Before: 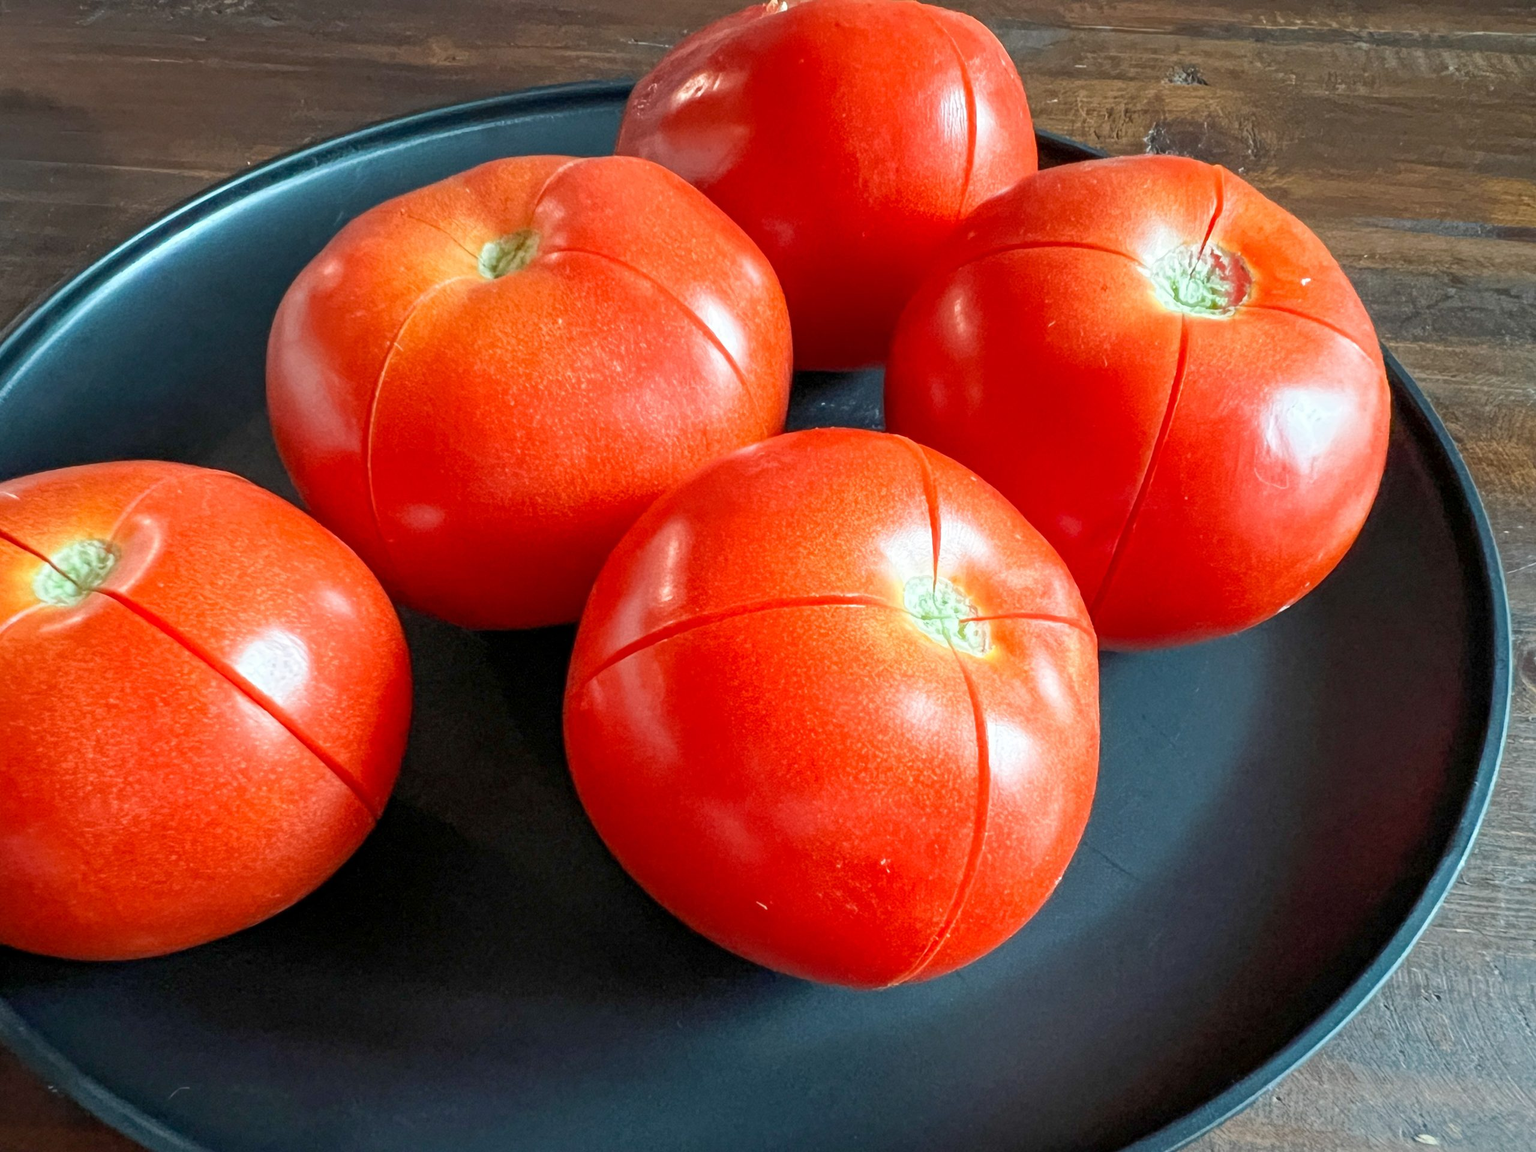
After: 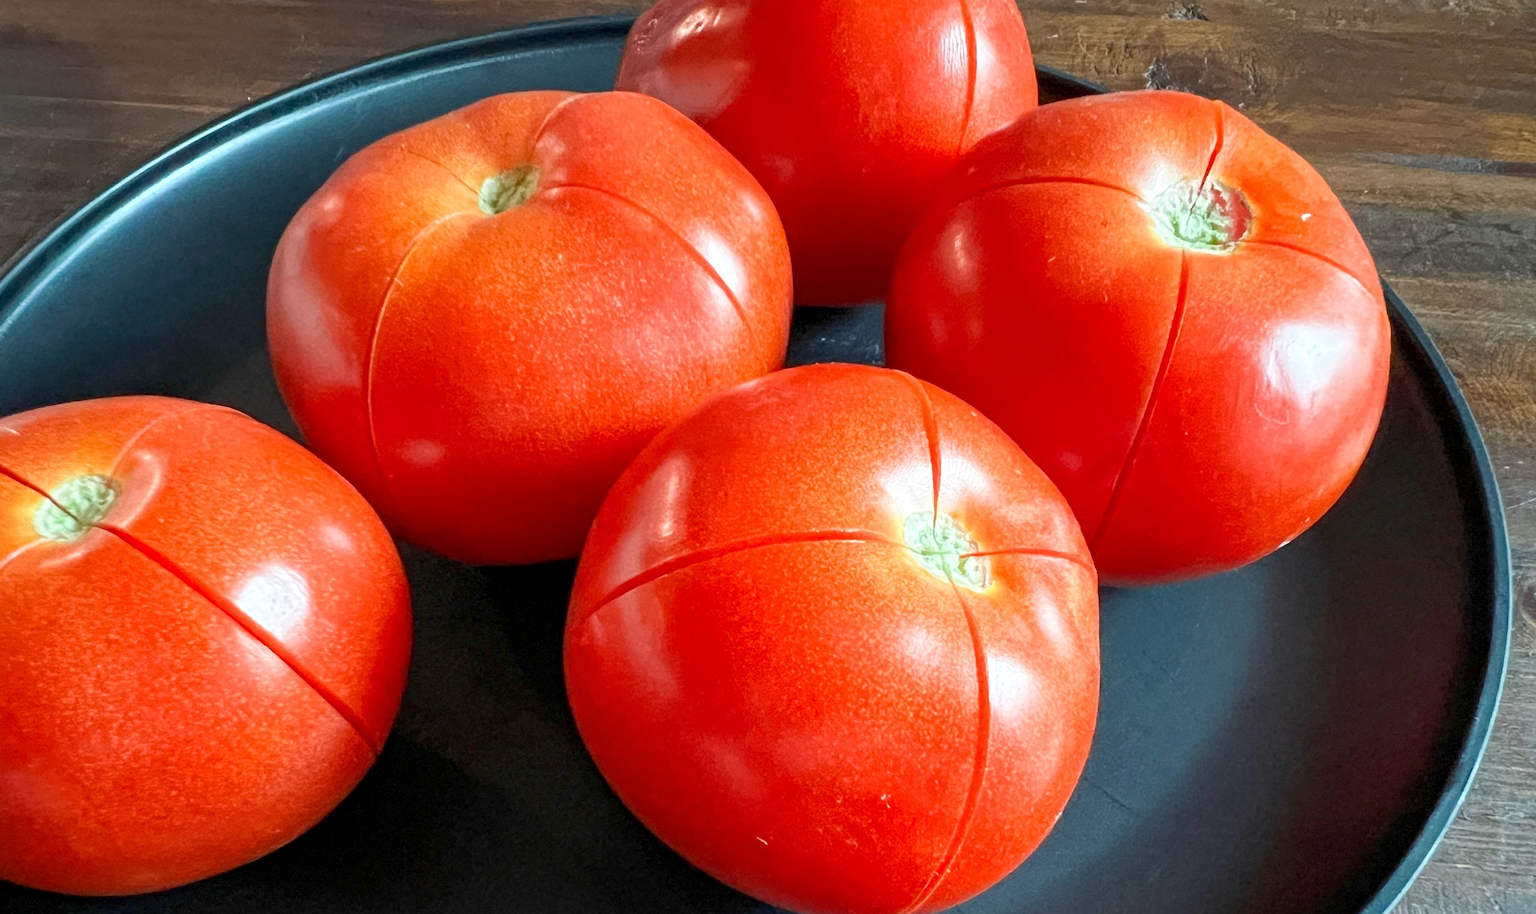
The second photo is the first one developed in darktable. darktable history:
crop and rotate: top 5.667%, bottom 14.937%
local contrast: mode bilateral grid, contrast 100, coarseness 100, detail 108%, midtone range 0.2
